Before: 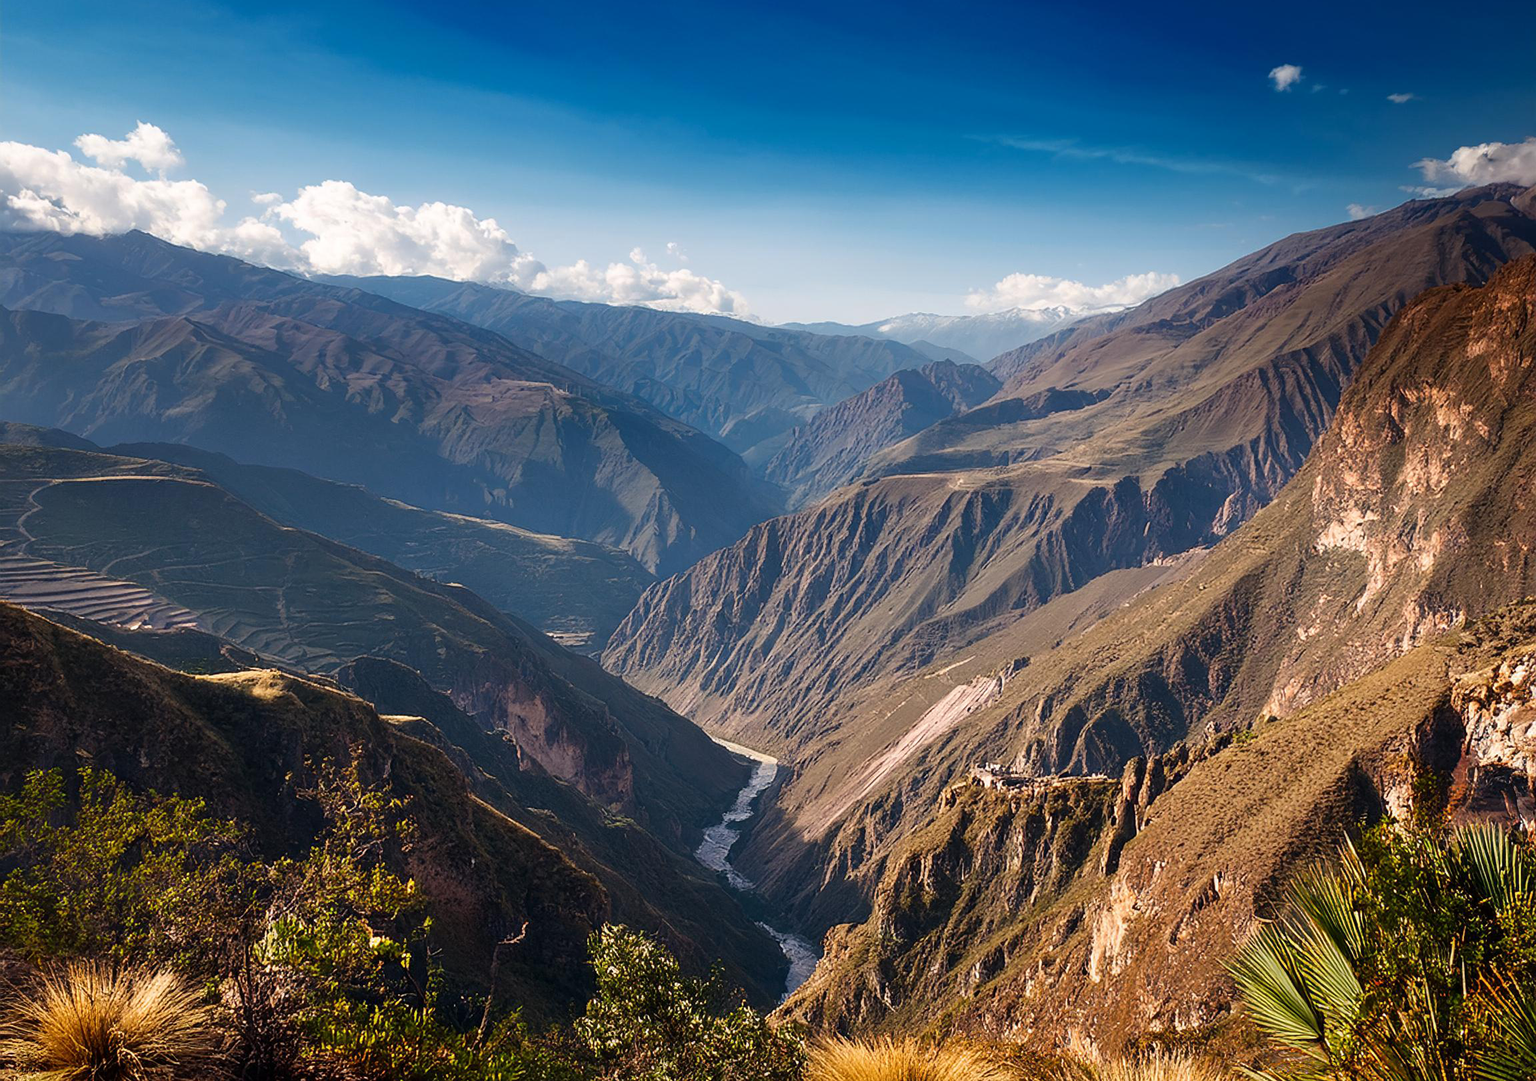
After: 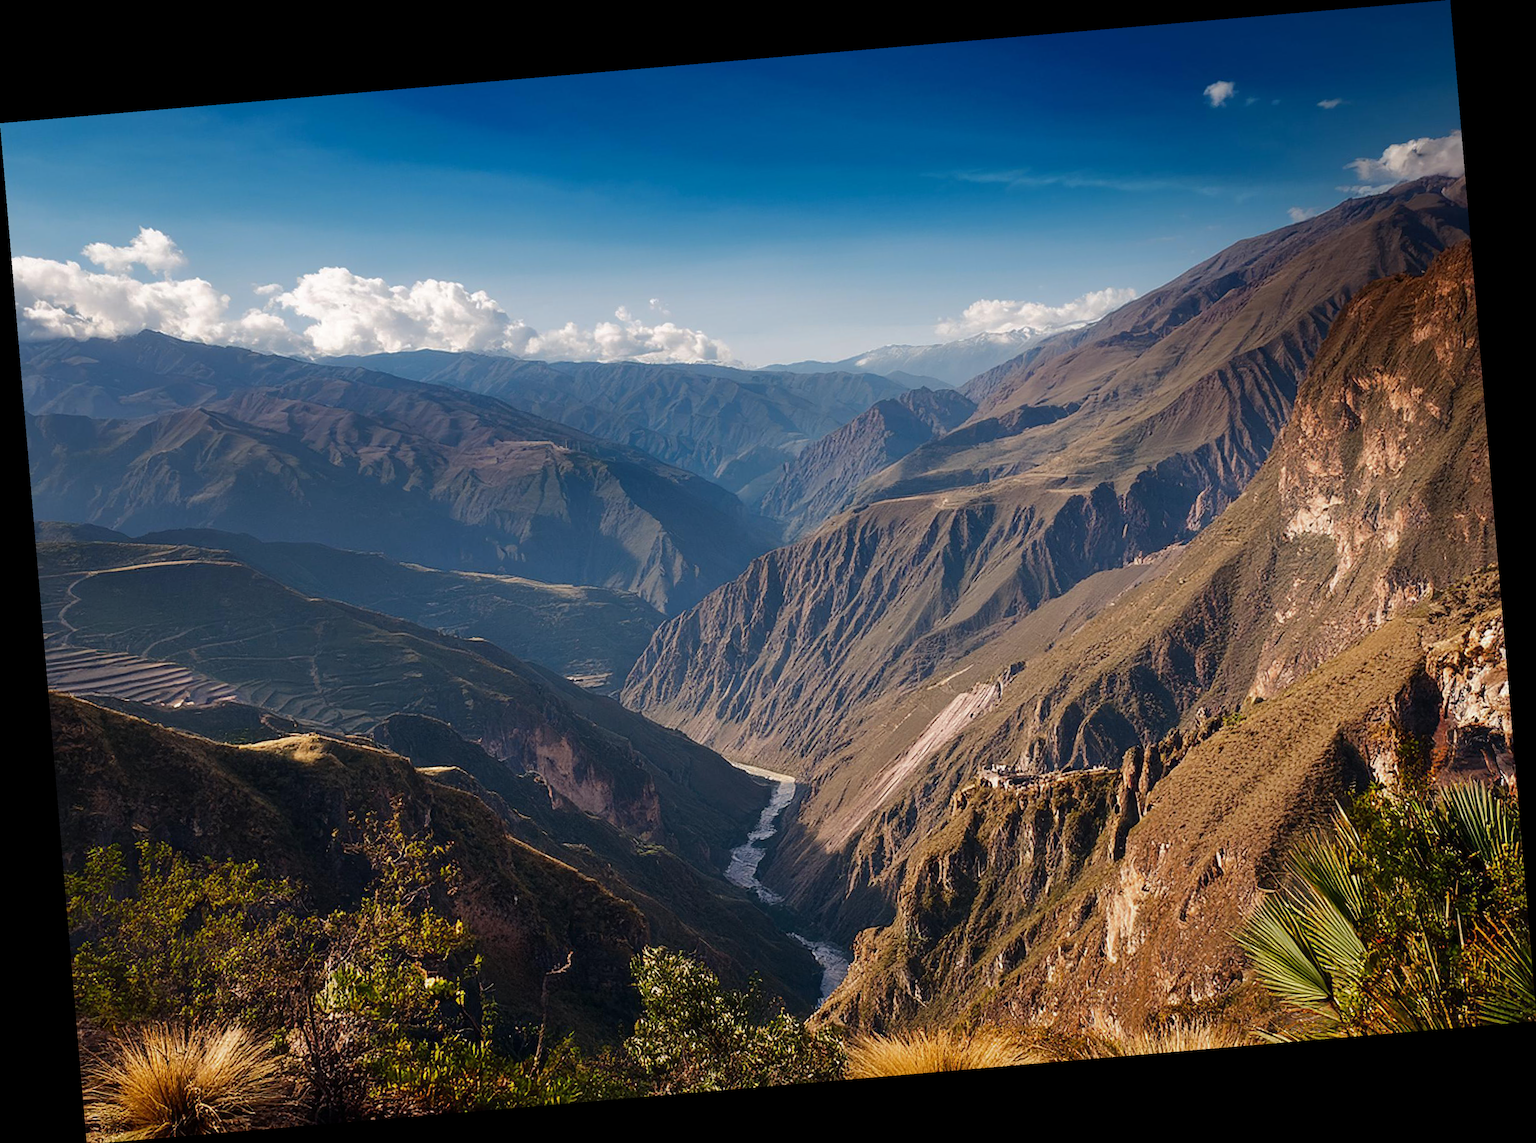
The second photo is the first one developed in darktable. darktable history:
rgb curve: curves: ch0 [(0, 0) (0.175, 0.154) (0.785, 0.663) (1, 1)]
rotate and perspective: rotation -4.86°, automatic cropping off
